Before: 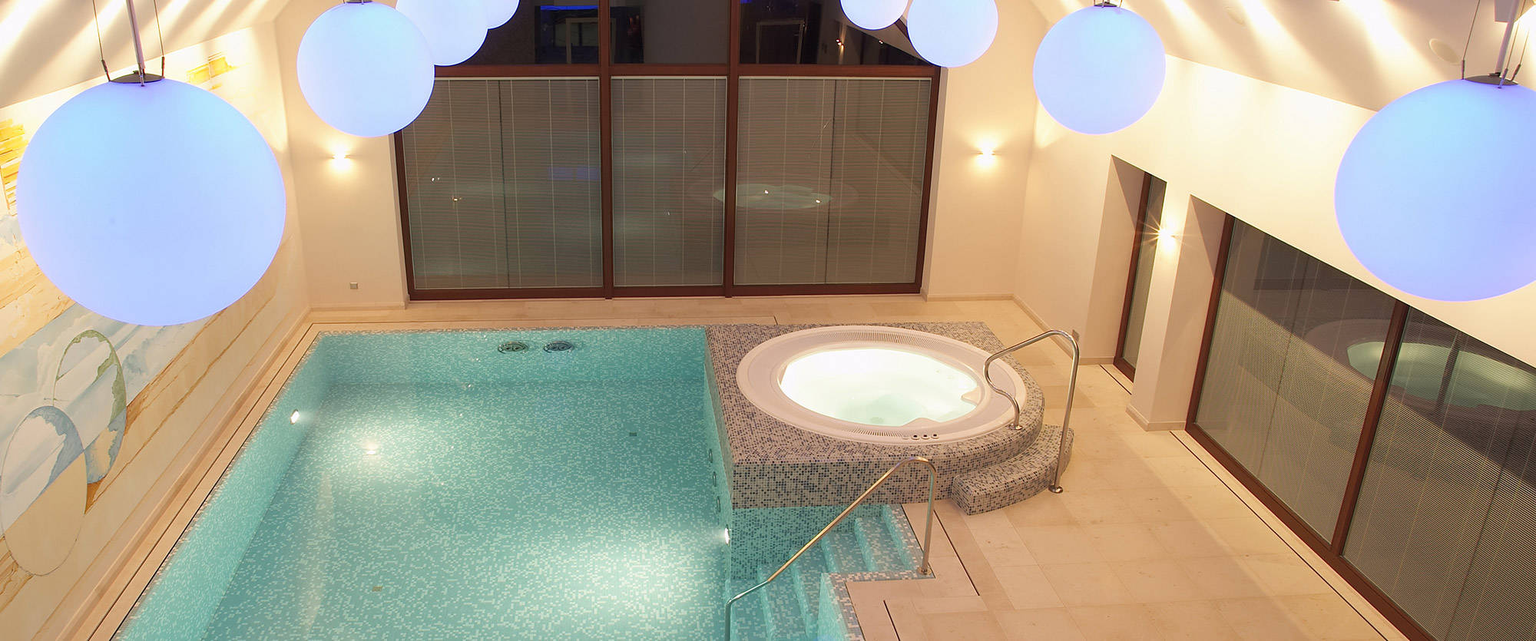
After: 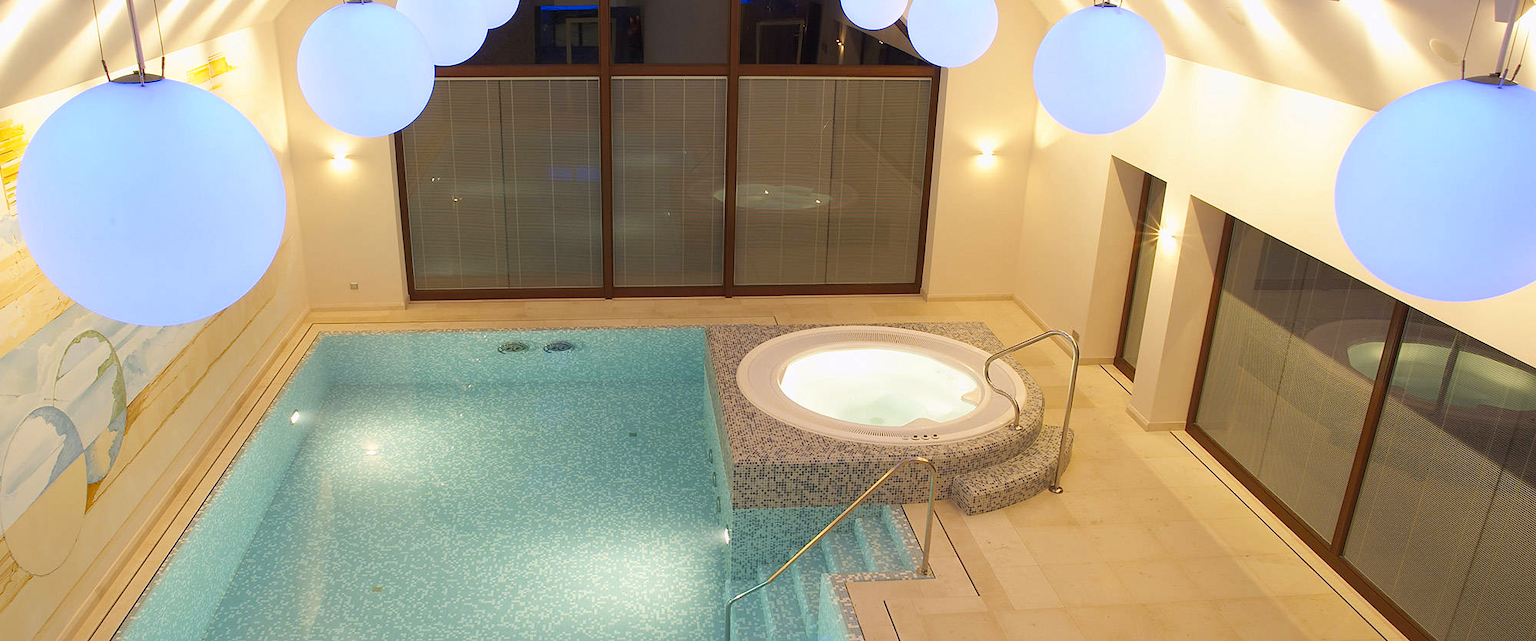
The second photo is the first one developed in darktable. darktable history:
base curve: curves: ch0 [(0, 0) (0.283, 0.295) (1, 1)], preserve colors none
color contrast: green-magenta contrast 0.85, blue-yellow contrast 1.25, unbound 0
